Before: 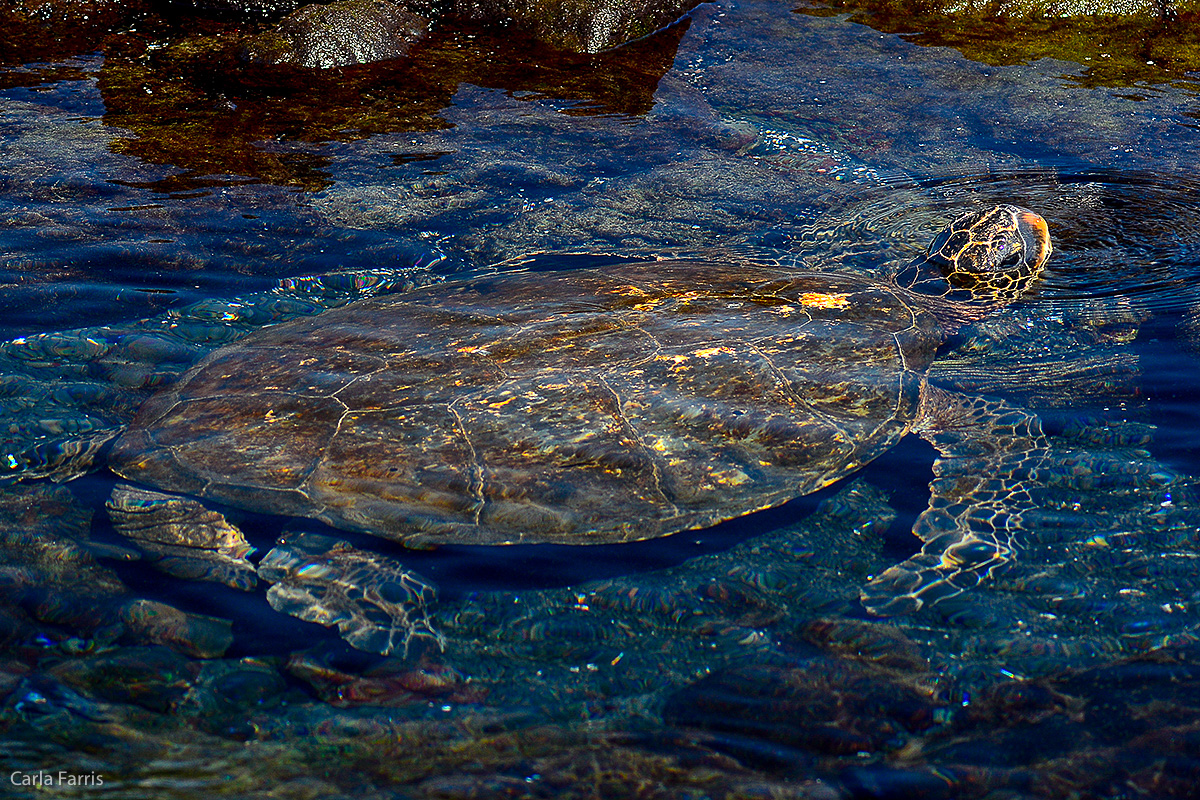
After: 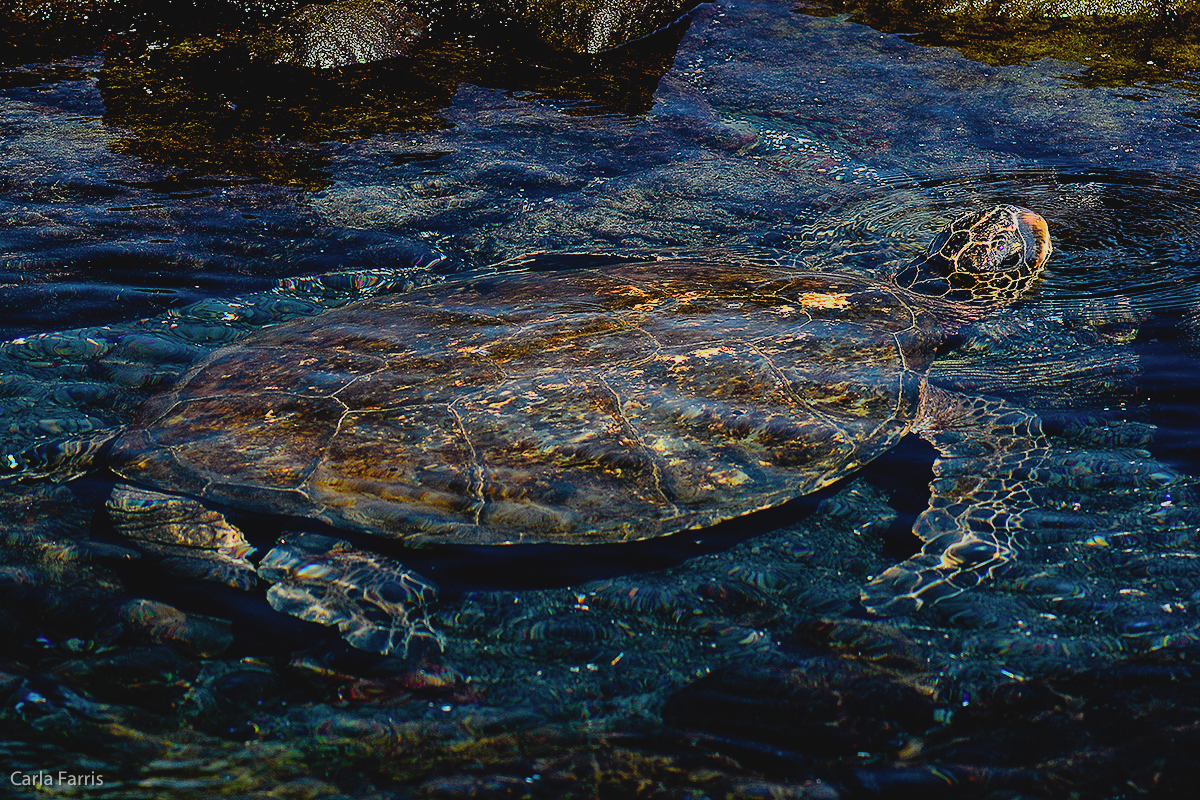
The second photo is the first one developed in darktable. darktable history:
color balance rgb: perceptual saturation grading › global saturation 0.711%, perceptual saturation grading › highlights -17.822%, perceptual saturation grading › mid-tones 33.735%, perceptual saturation grading › shadows 50.304%, global vibrance 25.117%, contrast 19.808%
contrast brightness saturation: contrast -0.101, saturation -0.084
filmic rgb: black relative exposure -7.77 EV, white relative exposure 4.36 EV, threshold 3.06 EV, hardness 3.76, latitude 38.51%, contrast 0.978, highlights saturation mix 9.13%, shadows ↔ highlights balance 4.18%, enable highlight reconstruction true
